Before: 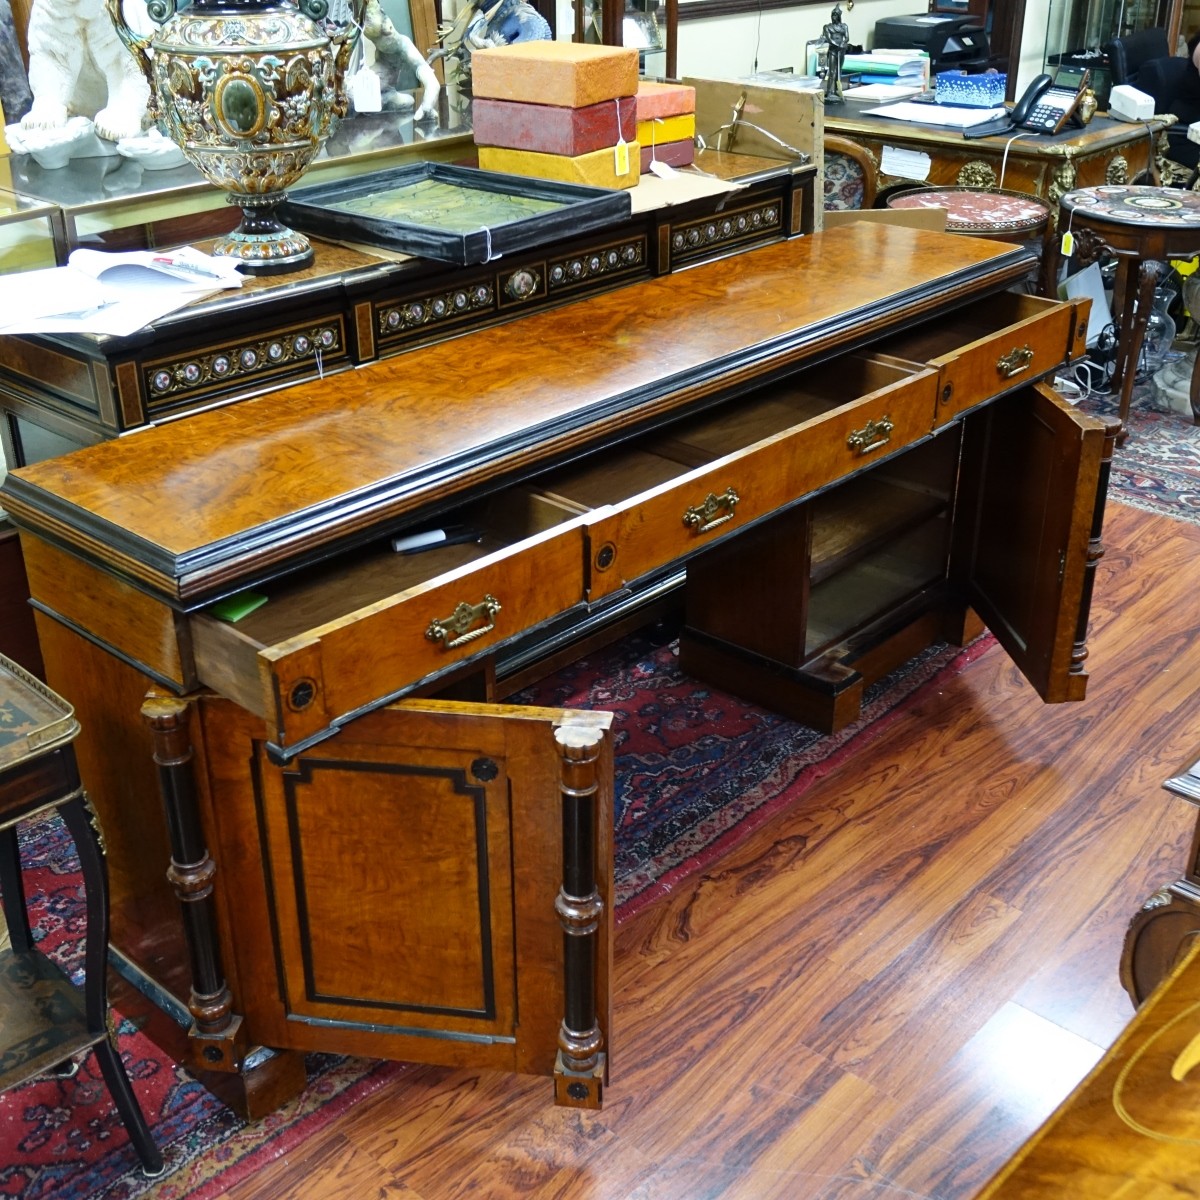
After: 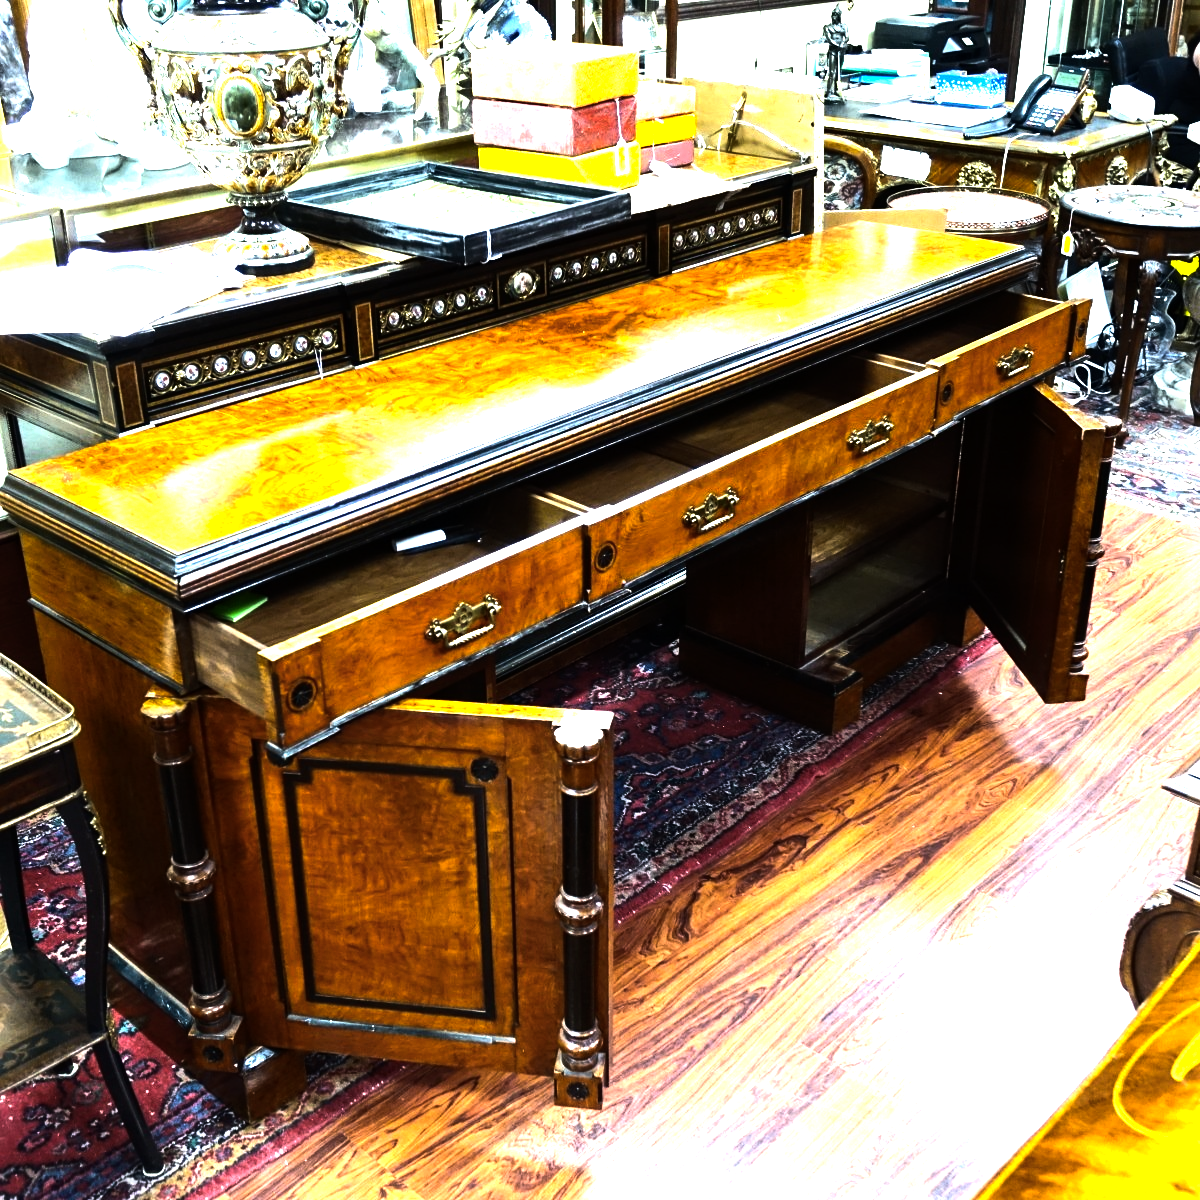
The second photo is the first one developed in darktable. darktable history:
shadows and highlights: shadows -10, white point adjustment 1.5, highlights 10
exposure: exposure 0.6 EV, compensate highlight preservation false
color balance rgb: perceptual brilliance grading › highlights 14.29%, perceptual brilliance grading › mid-tones -5.92%, perceptual brilliance grading › shadows -26.83%, global vibrance 31.18%
tone equalizer: -8 EV -1.08 EV, -7 EV -1.01 EV, -6 EV -0.867 EV, -5 EV -0.578 EV, -3 EV 0.578 EV, -2 EV 0.867 EV, -1 EV 1.01 EV, +0 EV 1.08 EV, edges refinement/feathering 500, mask exposure compensation -1.57 EV, preserve details no
